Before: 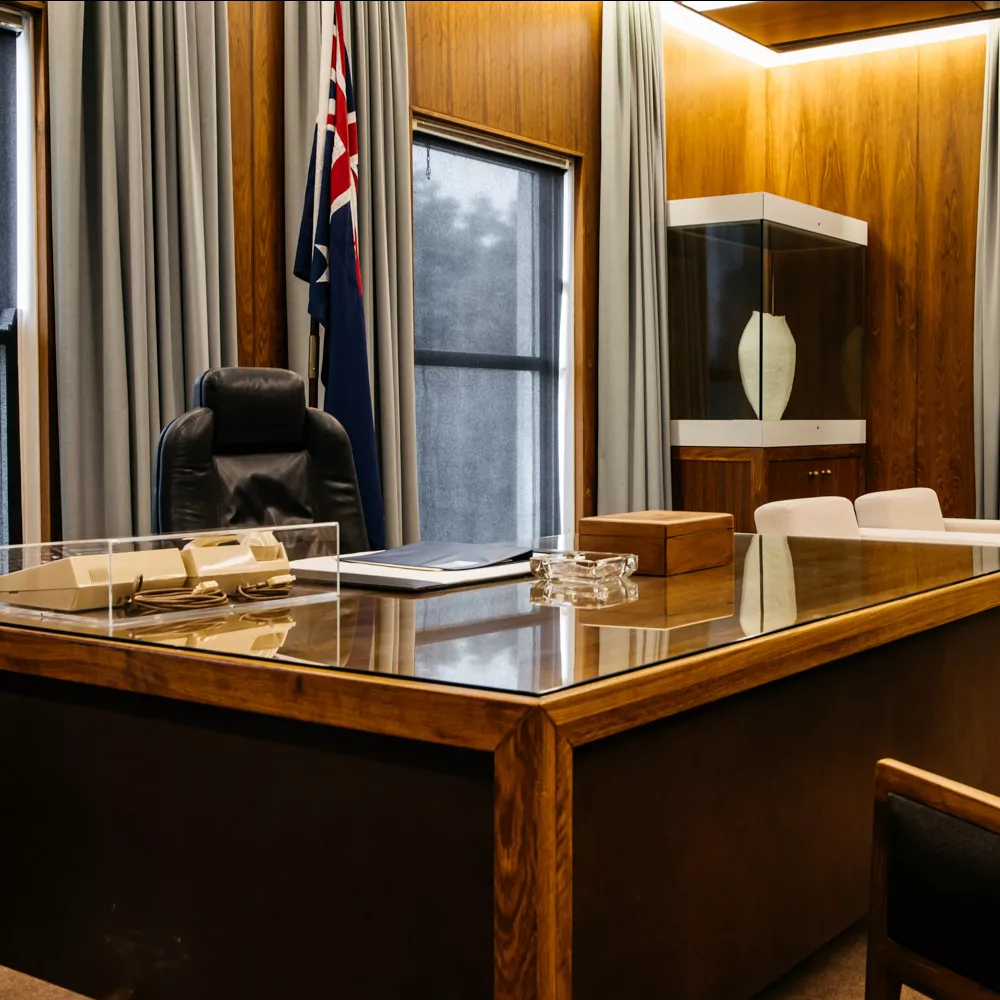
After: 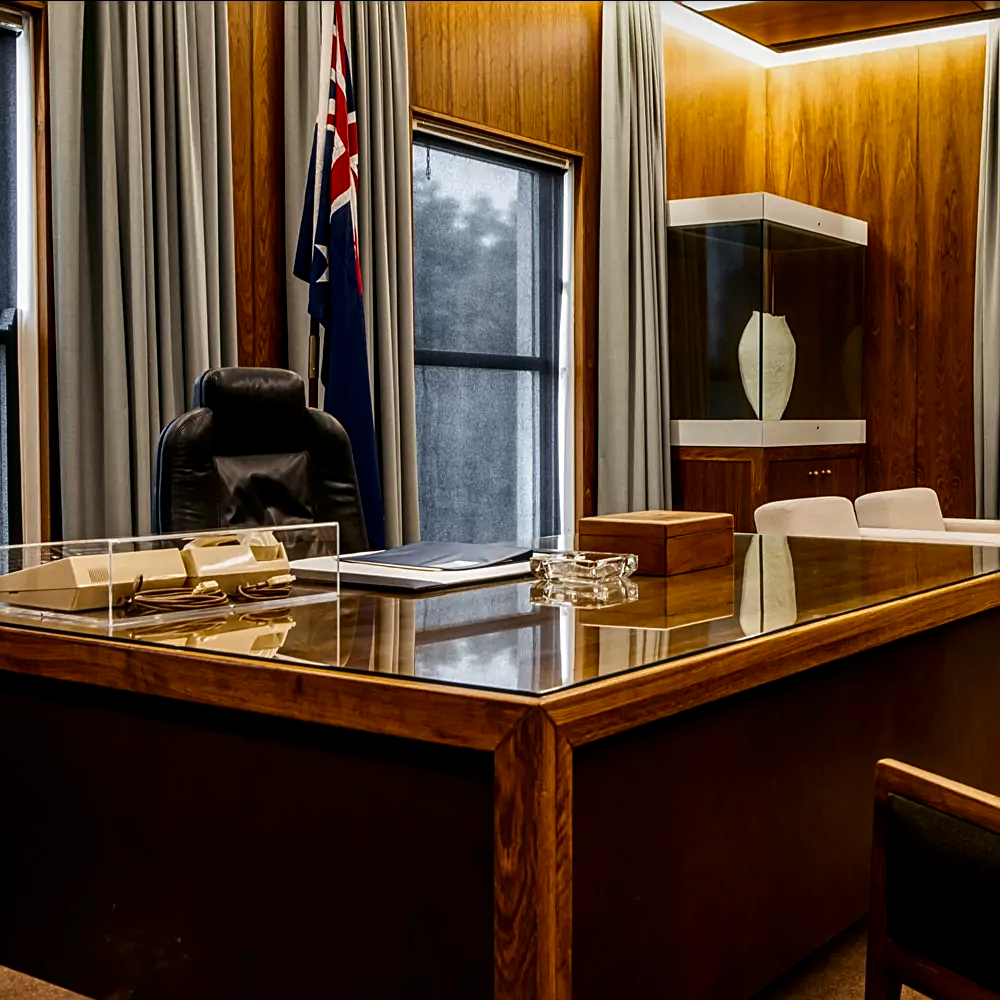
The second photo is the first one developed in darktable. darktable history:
local contrast: on, module defaults
contrast brightness saturation: contrast 0.066, brightness -0.134, saturation 0.05
sharpen: amount 0.498
